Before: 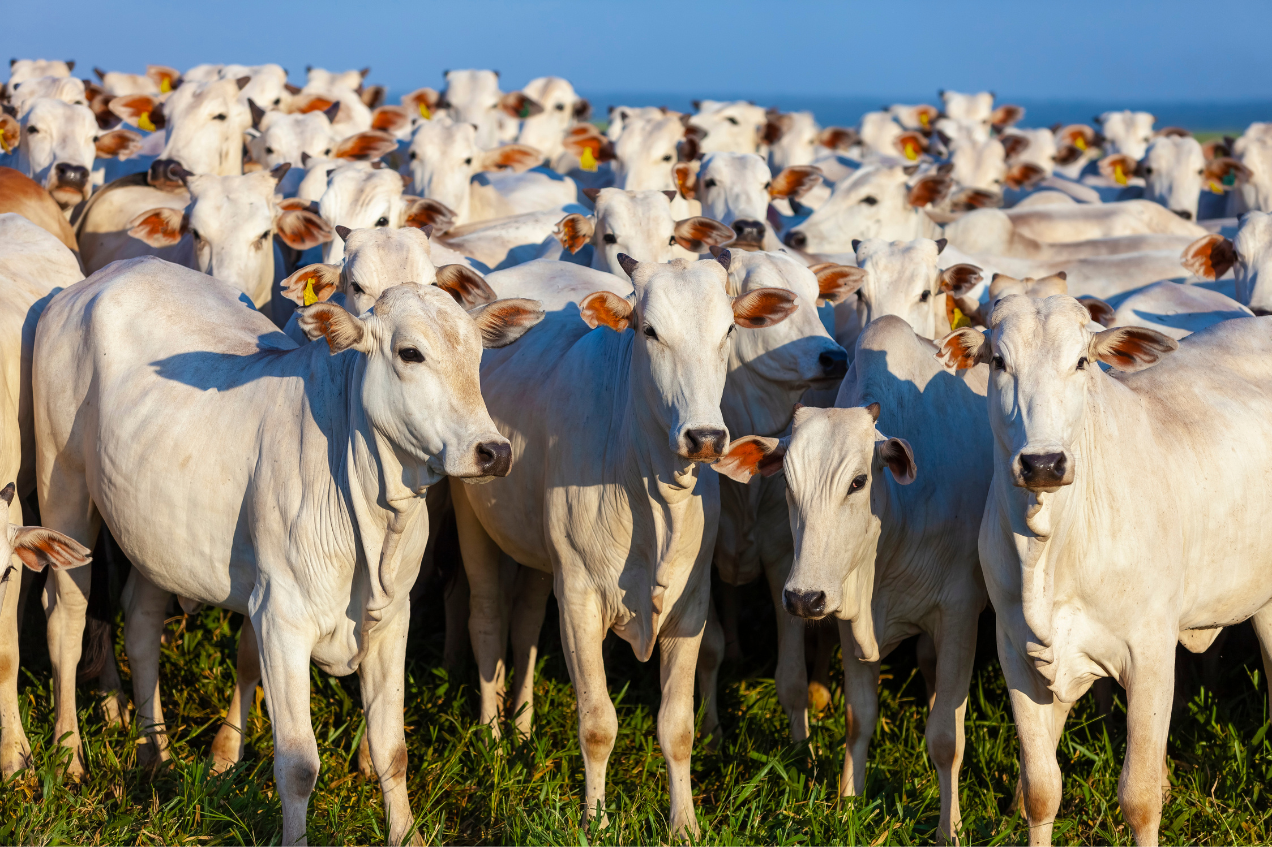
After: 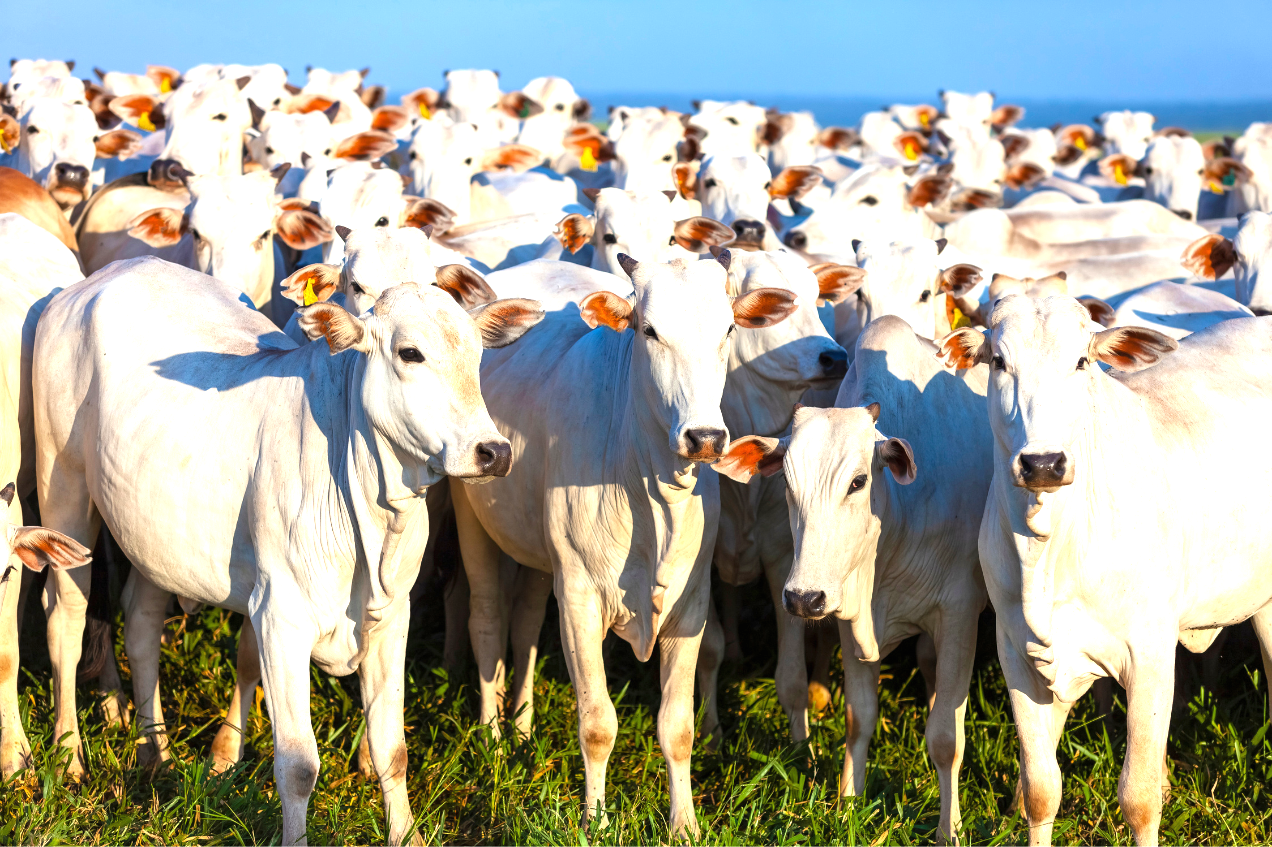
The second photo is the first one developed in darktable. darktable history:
exposure: black level correction 0, exposure 0.95 EV, compensate highlight preservation false
